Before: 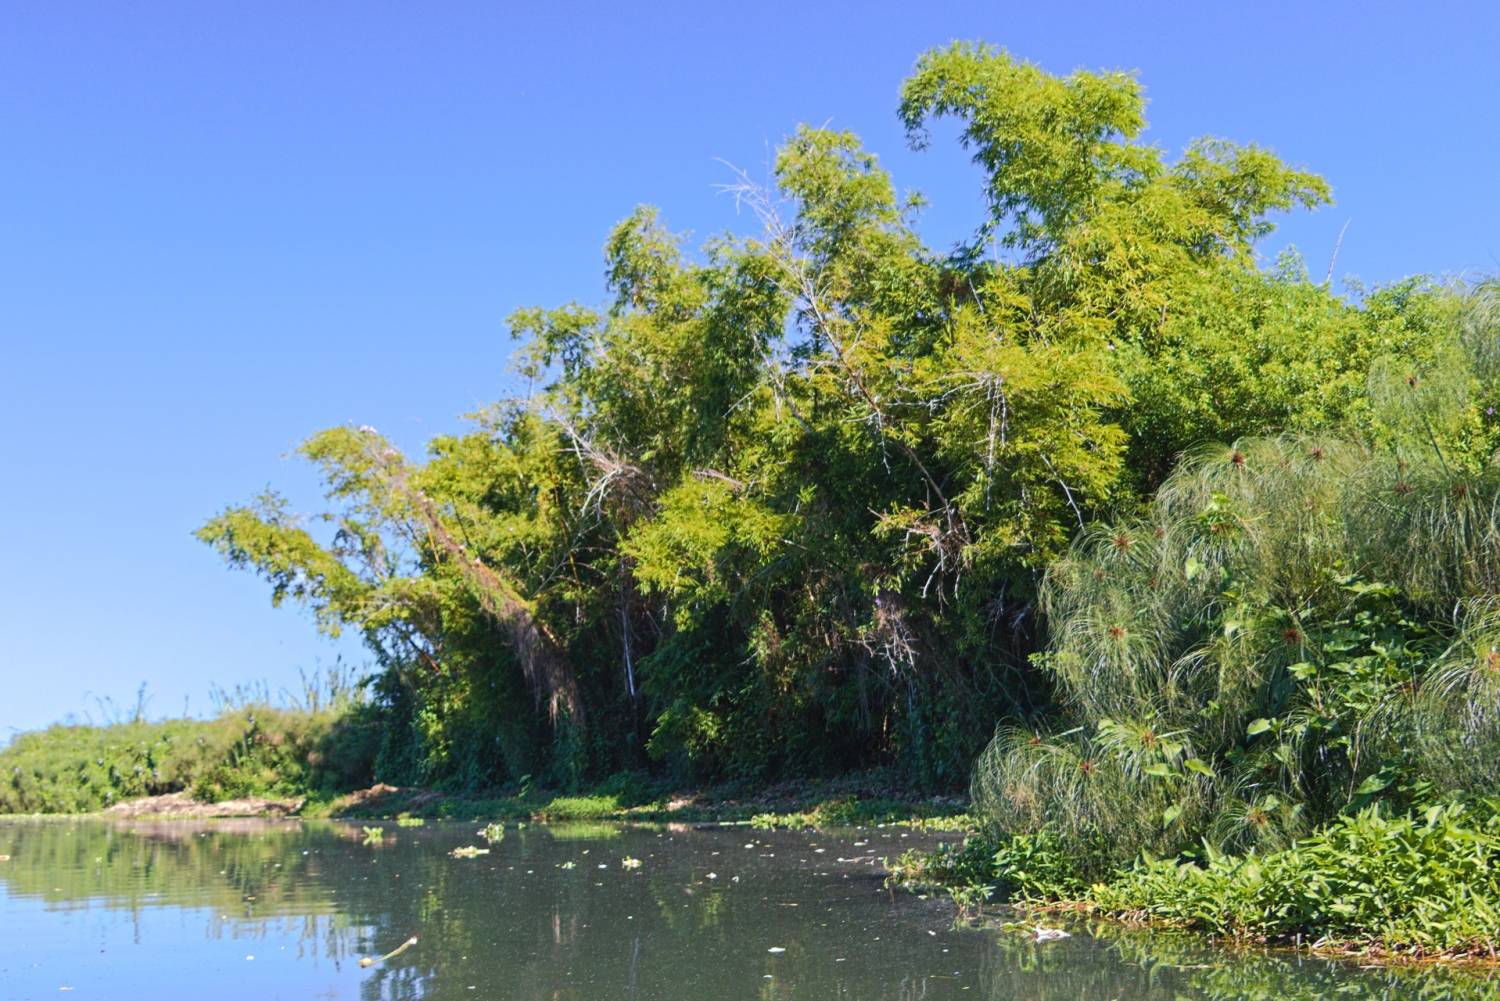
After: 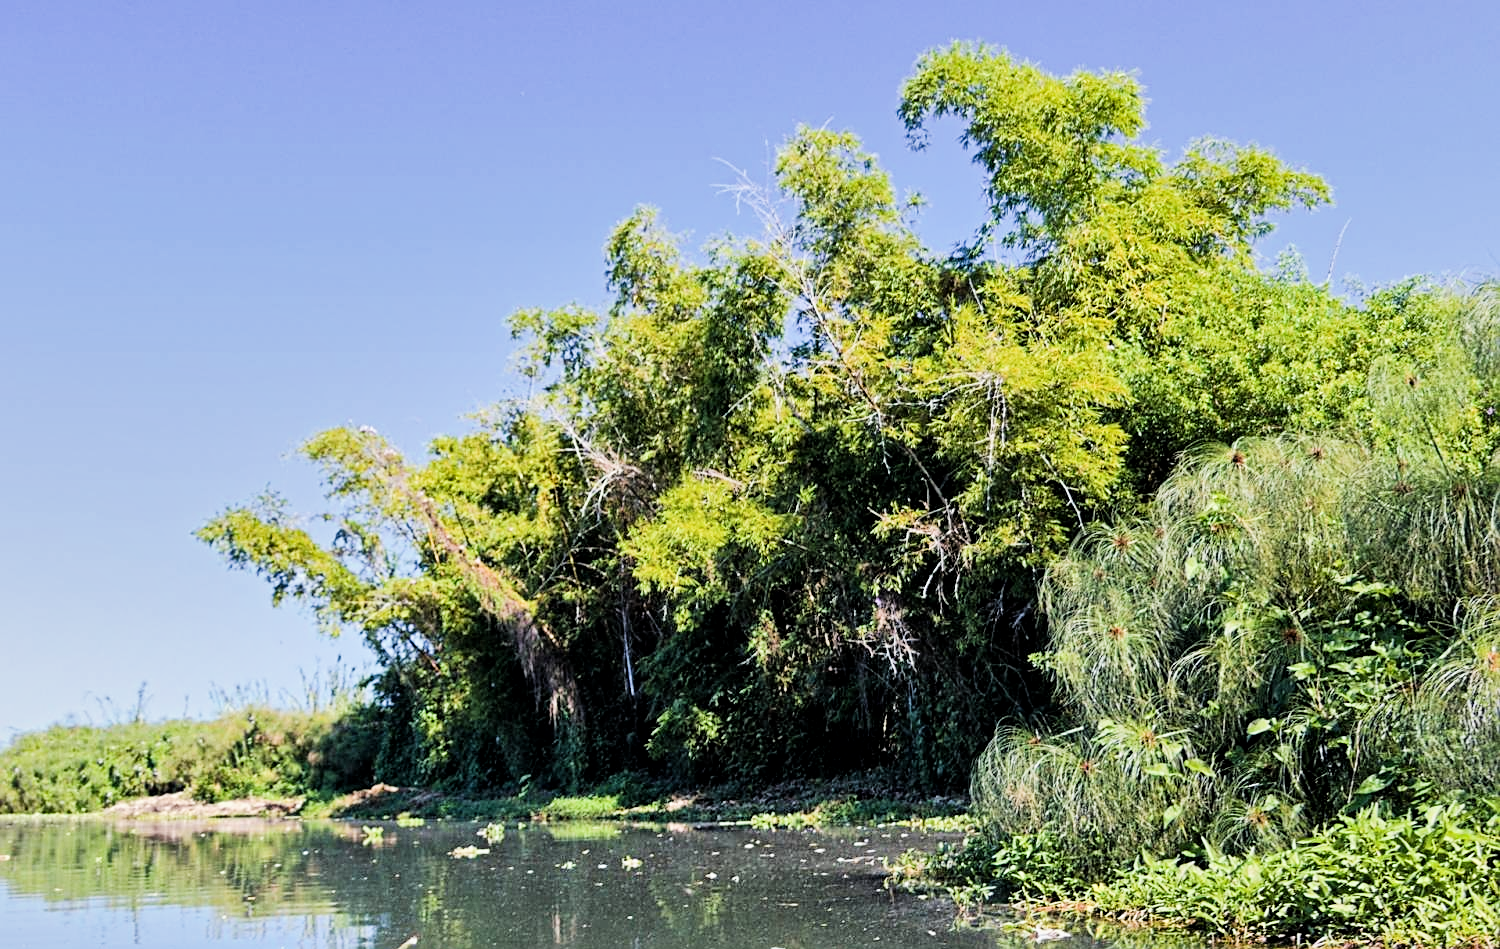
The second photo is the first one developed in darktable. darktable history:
exposure: exposure 0.6 EV, compensate exposure bias true, compensate highlight preservation false
local contrast: mode bilateral grid, contrast 20, coarseness 49, detail 119%, midtone range 0.2
crop and rotate: top 0.014%, bottom 5.118%
shadows and highlights: shadows 47.96, highlights -41.1, soften with gaussian
filmic rgb: black relative exposure -5.08 EV, white relative exposure 3.99 EV, hardness 2.89, contrast 1.299, highlights saturation mix -28.87%
sharpen: on, module defaults
